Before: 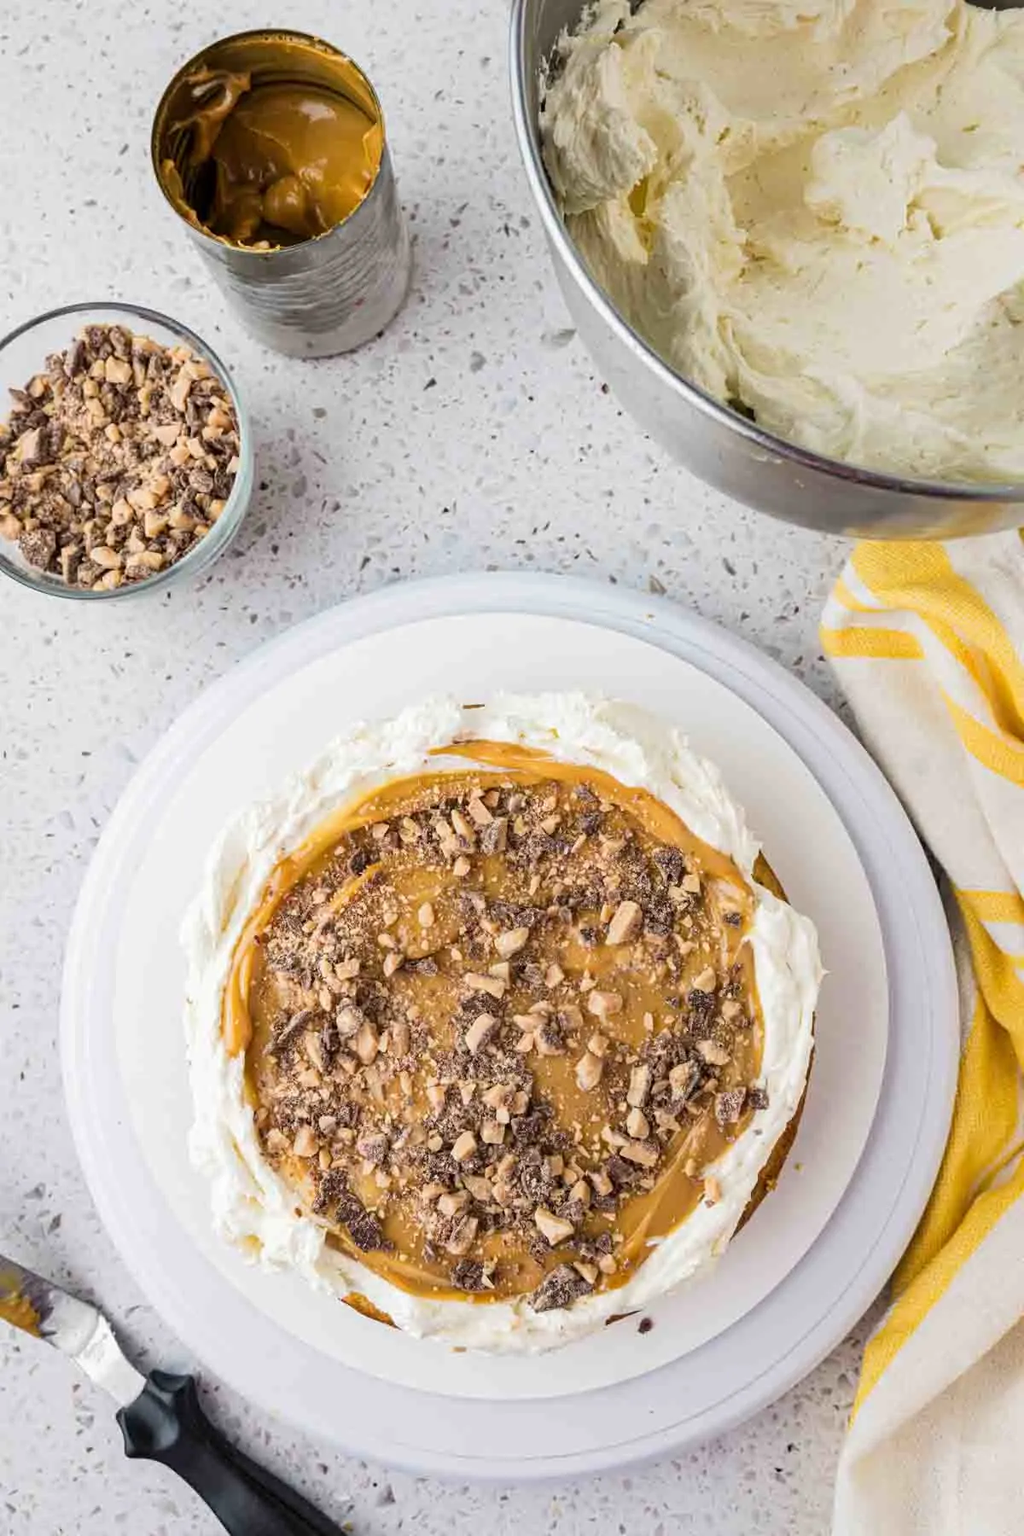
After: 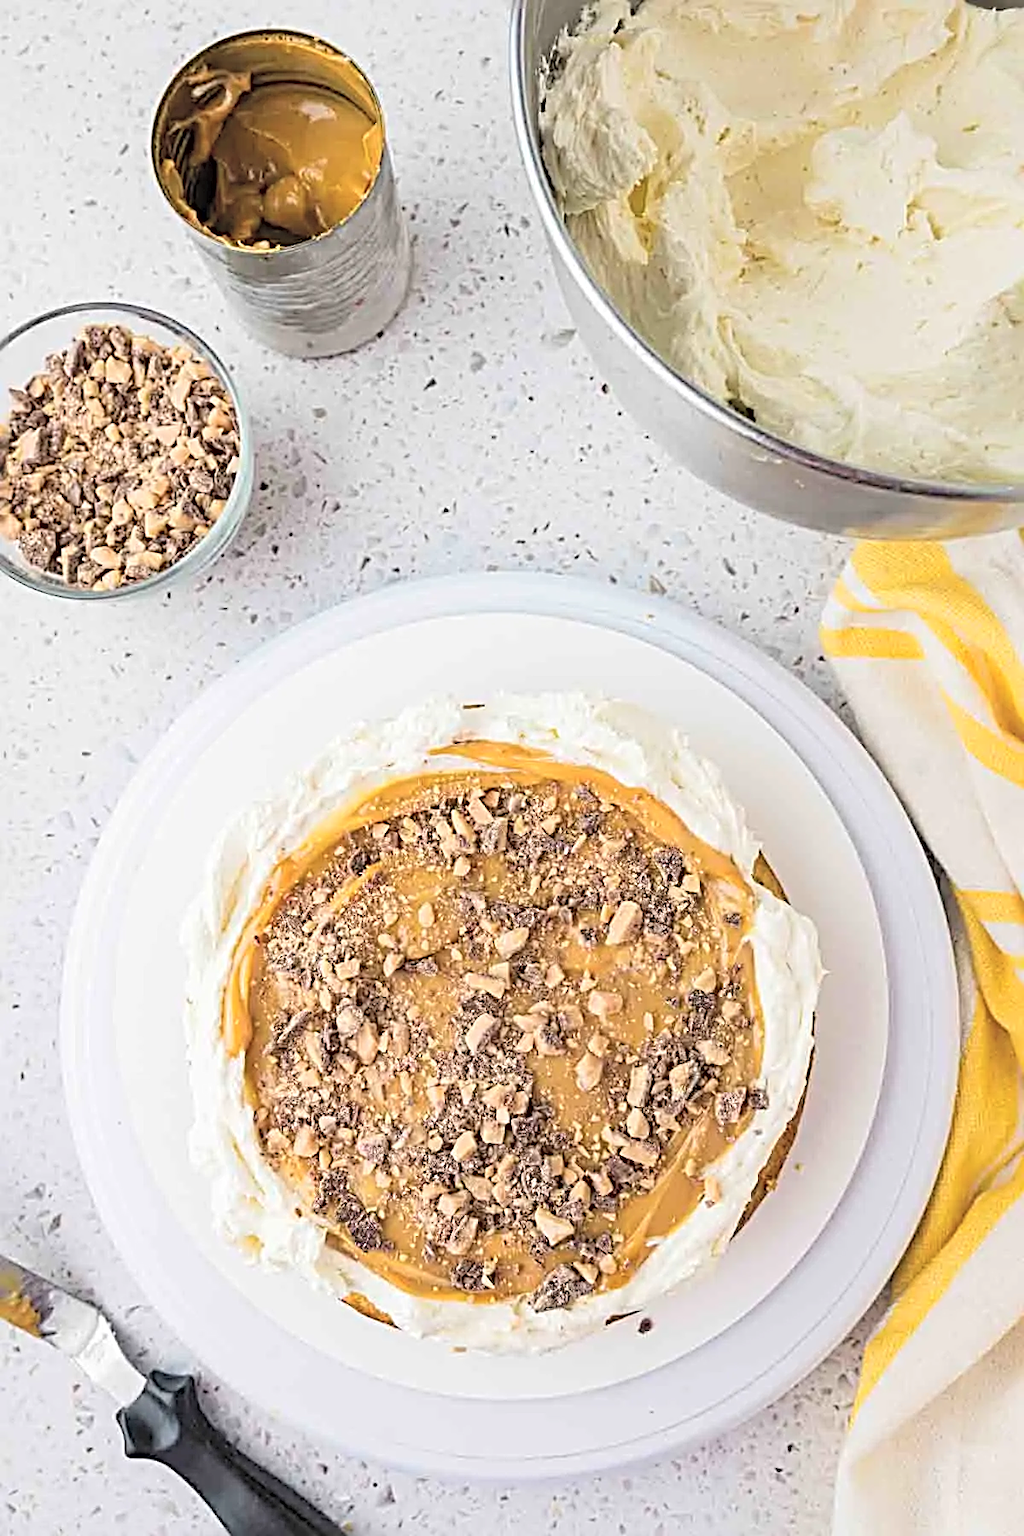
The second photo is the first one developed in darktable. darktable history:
sharpen: radius 3.69, amount 0.928
contrast brightness saturation: brightness 0.28
